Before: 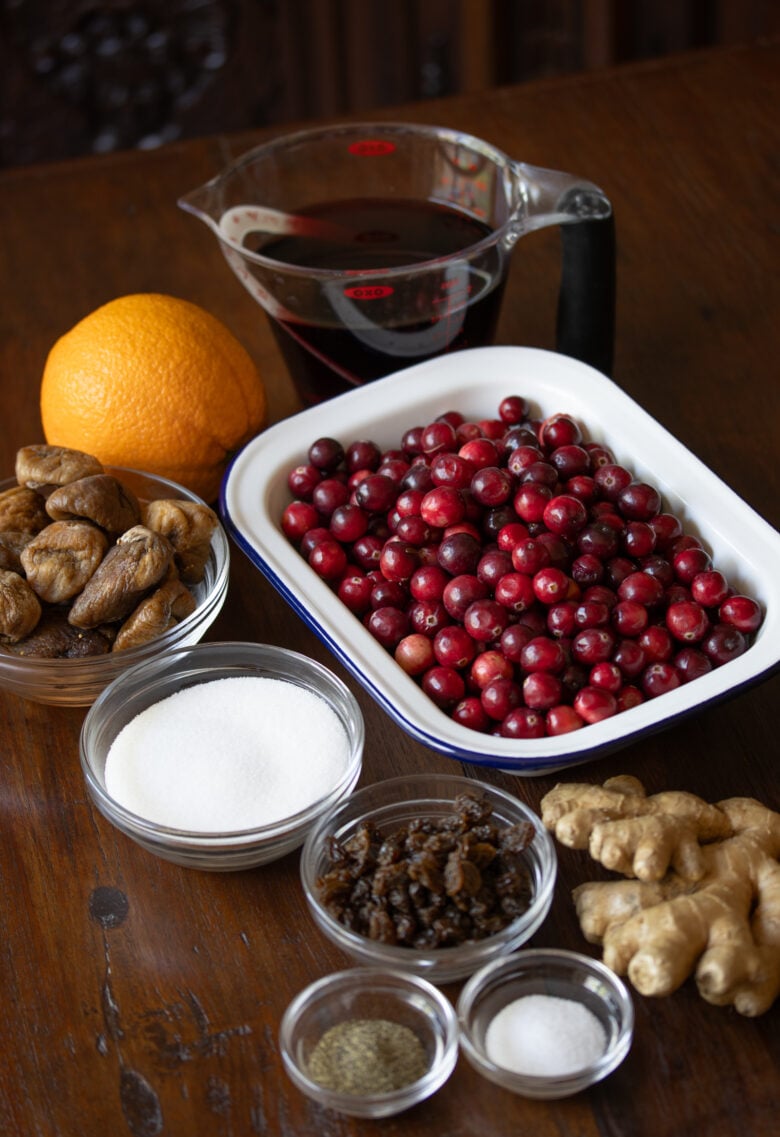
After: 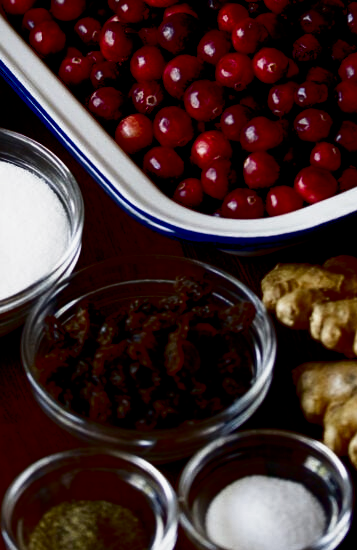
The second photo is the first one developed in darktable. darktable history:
crop: left 35.976%, top 45.819%, right 18.162%, bottom 5.807%
filmic rgb: black relative exposure -6.3 EV, white relative exposure 2.8 EV, threshold 3 EV, target black luminance 0%, hardness 4.6, latitude 67.35%, contrast 1.292, shadows ↔ highlights balance -3.5%, preserve chrominance no, color science v4 (2020), contrast in shadows soft, enable highlight reconstruction true
contrast brightness saturation: contrast 0.09, brightness -0.59, saturation 0.17
